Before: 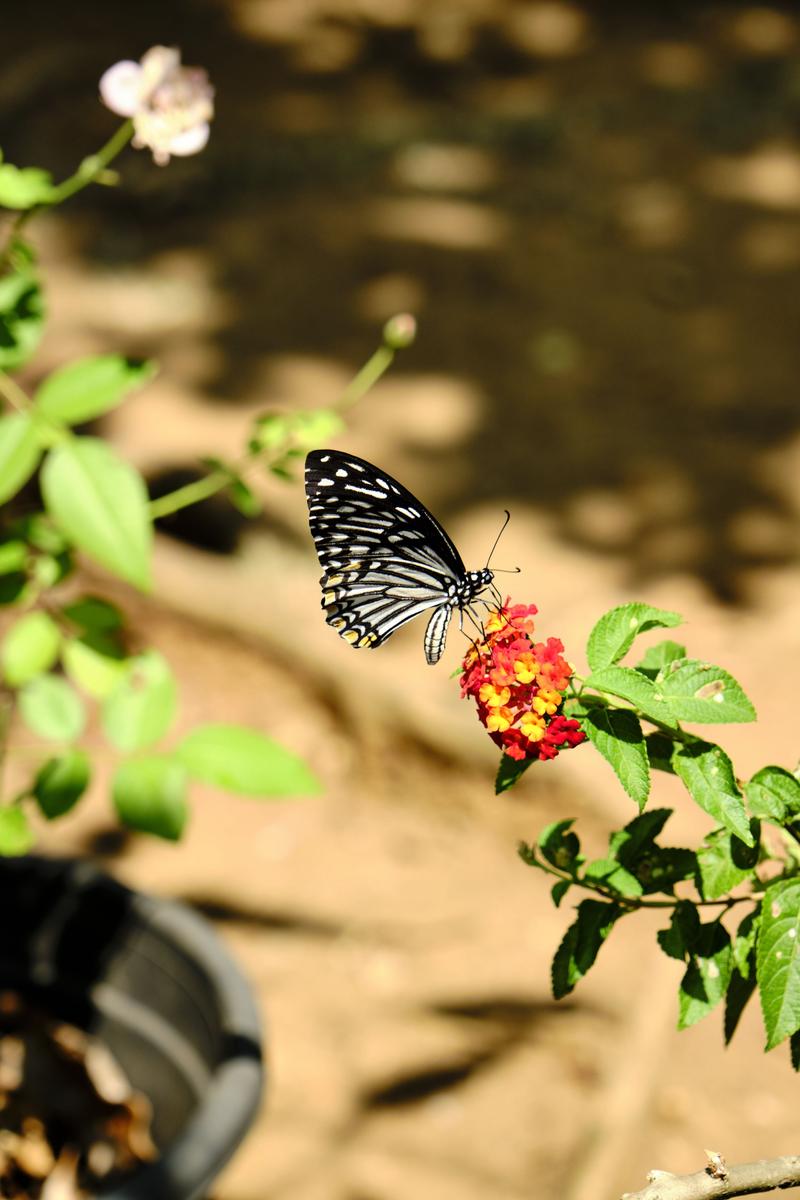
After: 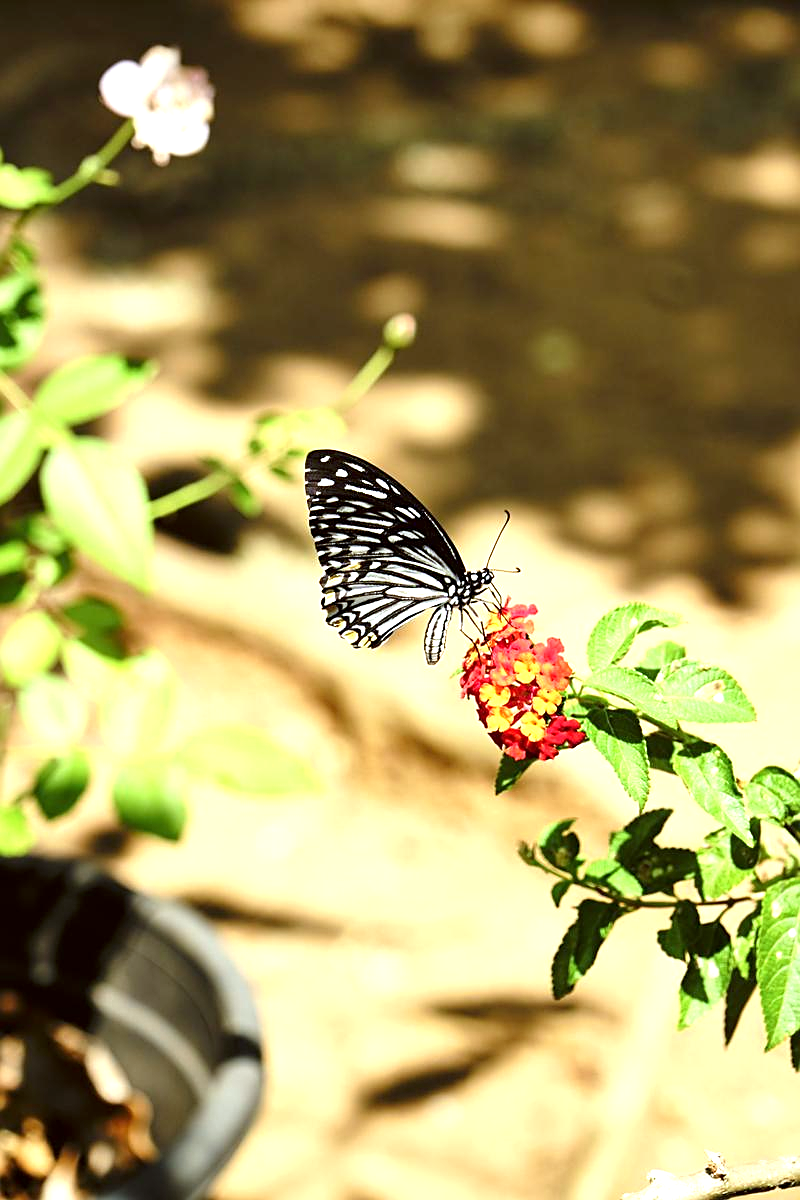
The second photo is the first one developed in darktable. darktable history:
sharpen: on, module defaults
exposure: black level correction 0, exposure 0.877 EV, compensate exposure bias true, compensate highlight preservation false
color correction: highlights a* -3.28, highlights b* -6.24, shadows a* 3.1, shadows b* 5.19
